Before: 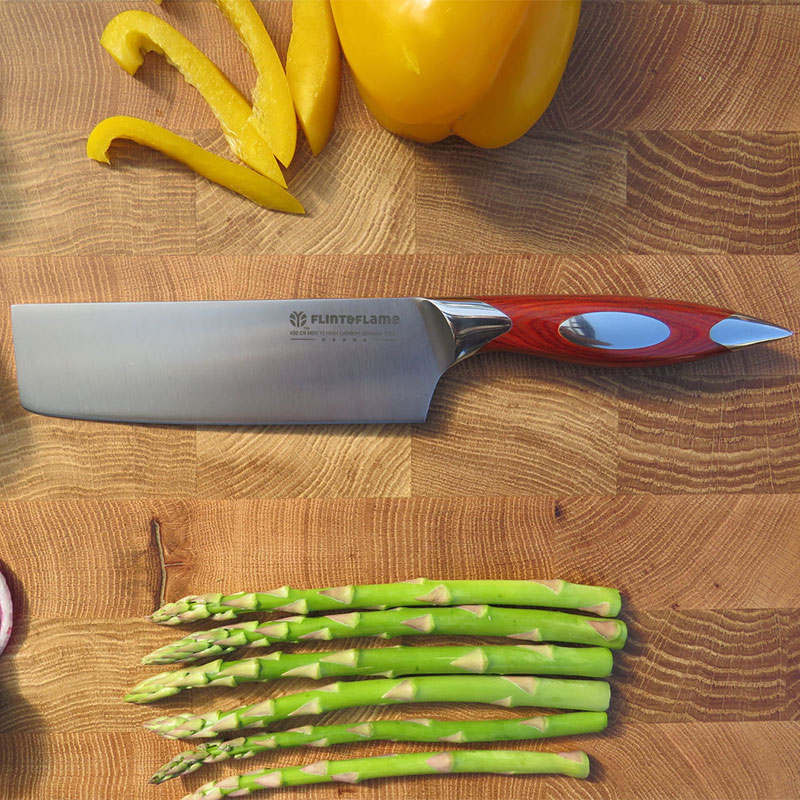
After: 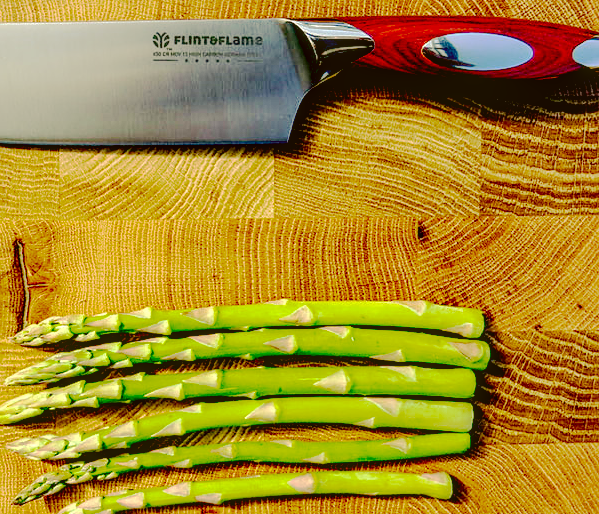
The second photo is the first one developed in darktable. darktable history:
tone curve: curves: ch0 [(0, 0) (0.003, 0.005) (0.011, 0.006) (0.025, 0.013) (0.044, 0.027) (0.069, 0.042) (0.1, 0.06) (0.136, 0.085) (0.177, 0.118) (0.224, 0.171) (0.277, 0.239) (0.335, 0.314) (0.399, 0.394) (0.468, 0.473) (0.543, 0.552) (0.623, 0.64) (0.709, 0.718) (0.801, 0.801) (0.898, 0.882) (1, 1)], preserve colors none
crop and rotate: left 17.221%, top 34.925%, right 7.817%, bottom 0.793%
base curve: curves: ch0 [(0.065, 0.026) (0.236, 0.358) (0.53, 0.546) (0.777, 0.841) (0.924, 0.992)], preserve colors none
local contrast: detail 150%
exposure: black level correction 0.002, compensate highlight preservation false
color balance rgb: power › luminance -7.576%, power › chroma 1.085%, power › hue 216.6°, highlights gain › chroma 1.01%, highlights gain › hue 53.58°, perceptual saturation grading › global saturation 18.18%, perceptual brilliance grading › mid-tones 9.777%, perceptual brilliance grading › shadows 14.683%
sharpen: amount 0.208
color correction: highlights a* -1.79, highlights b* 10.36, shadows a* 0.889, shadows b* 18.79
